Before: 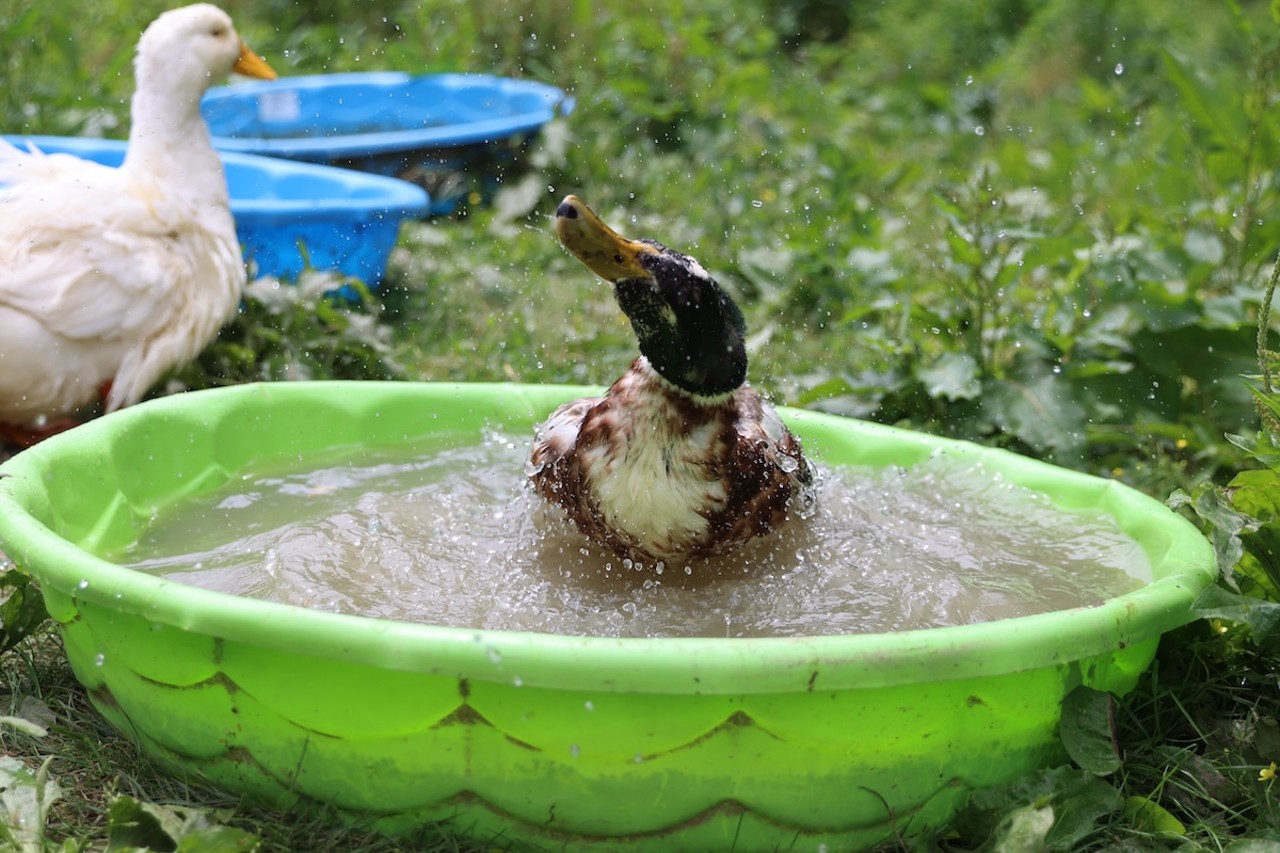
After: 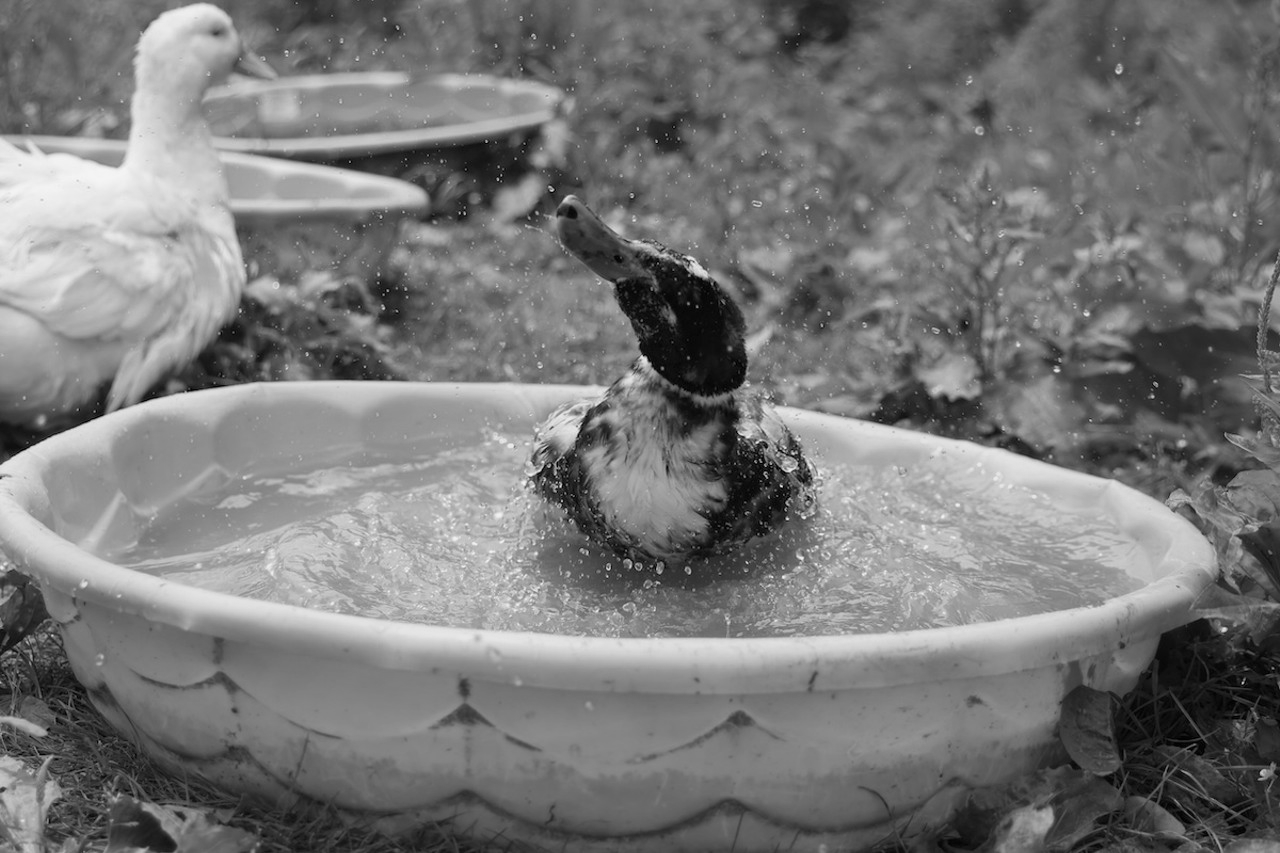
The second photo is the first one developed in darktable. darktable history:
monochrome: a 14.95, b -89.96
color balance rgb: perceptual saturation grading › global saturation 20%, perceptual saturation grading › highlights -25%, perceptual saturation grading › shadows 25%, global vibrance 50%
